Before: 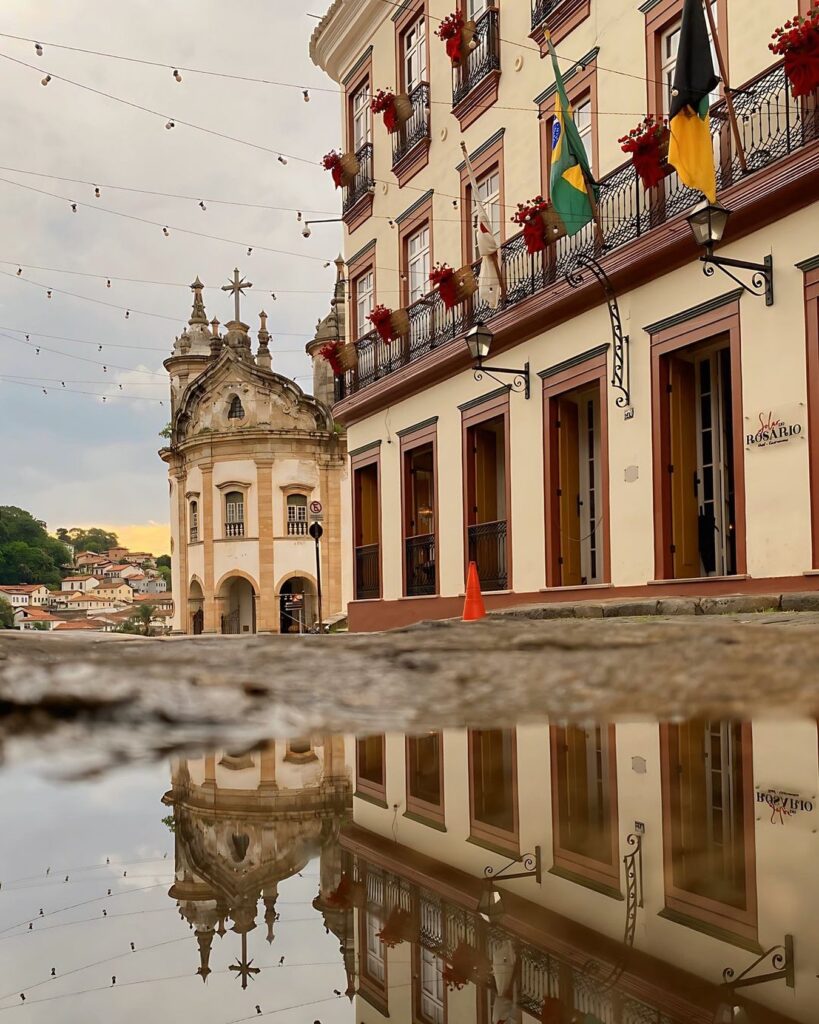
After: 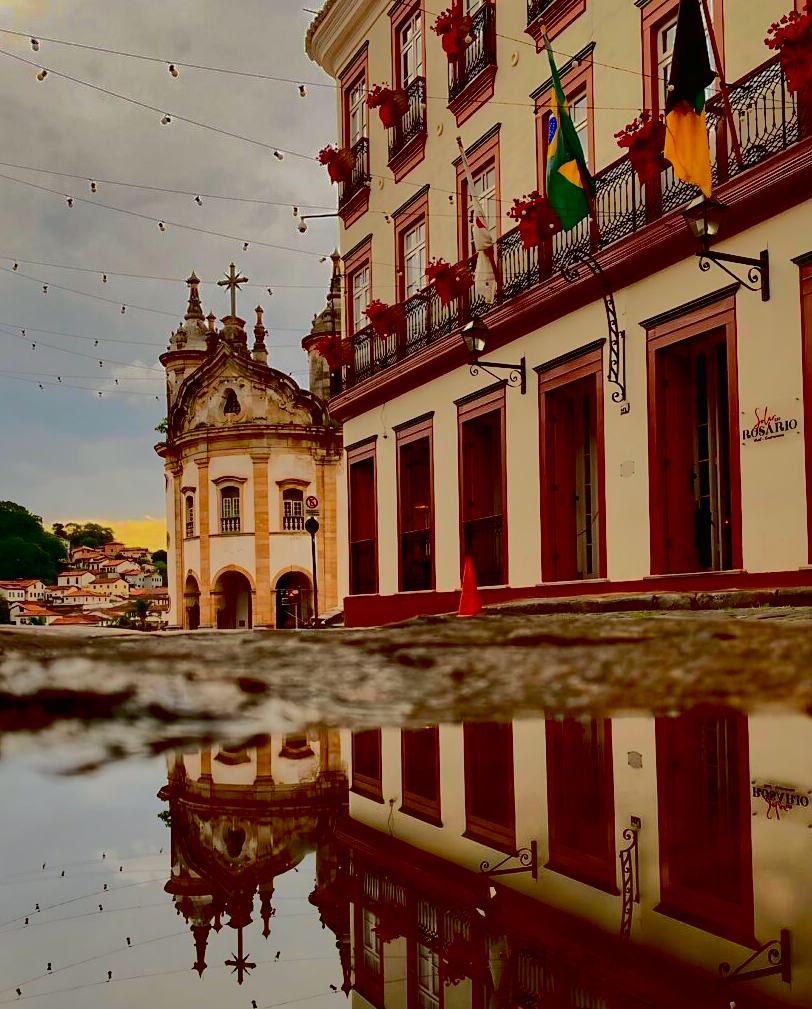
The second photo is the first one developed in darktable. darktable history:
contrast brightness saturation: contrast 0.07, brightness -0.132, saturation 0.045
exposure: black level correction 0.056, exposure -0.03 EV, compensate highlight preservation false
crop: left 0.503%, top 0.581%, right 0.235%, bottom 0.792%
tone curve: curves: ch0 [(0, 0.01) (0.037, 0.032) (0.131, 0.108) (0.275, 0.256) (0.483, 0.512) (0.61, 0.665) (0.696, 0.742) (0.792, 0.819) (0.911, 0.925) (0.997, 0.995)]; ch1 [(0, 0) (0.308, 0.29) (0.425, 0.411) (0.492, 0.488) (0.505, 0.503) (0.527, 0.531) (0.568, 0.594) (0.683, 0.702) (0.746, 0.77) (1, 1)]; ch2 [(0, 0) (0.246, 0.233) (0.36, 0.352) (0.415, 0.415) (0.485, 0.487) (0.502, 0.504) (0.525, 0.523) (0.539, 0.553) (0.587, 0.594) (0.636, 0.652) (0.711, 0.729) (0.845, 0.855) (0.998, 0.977)], color space Lab, independent channels, preserve colors none
shadows and highlights: shadows -18.26, highlights -73.8
